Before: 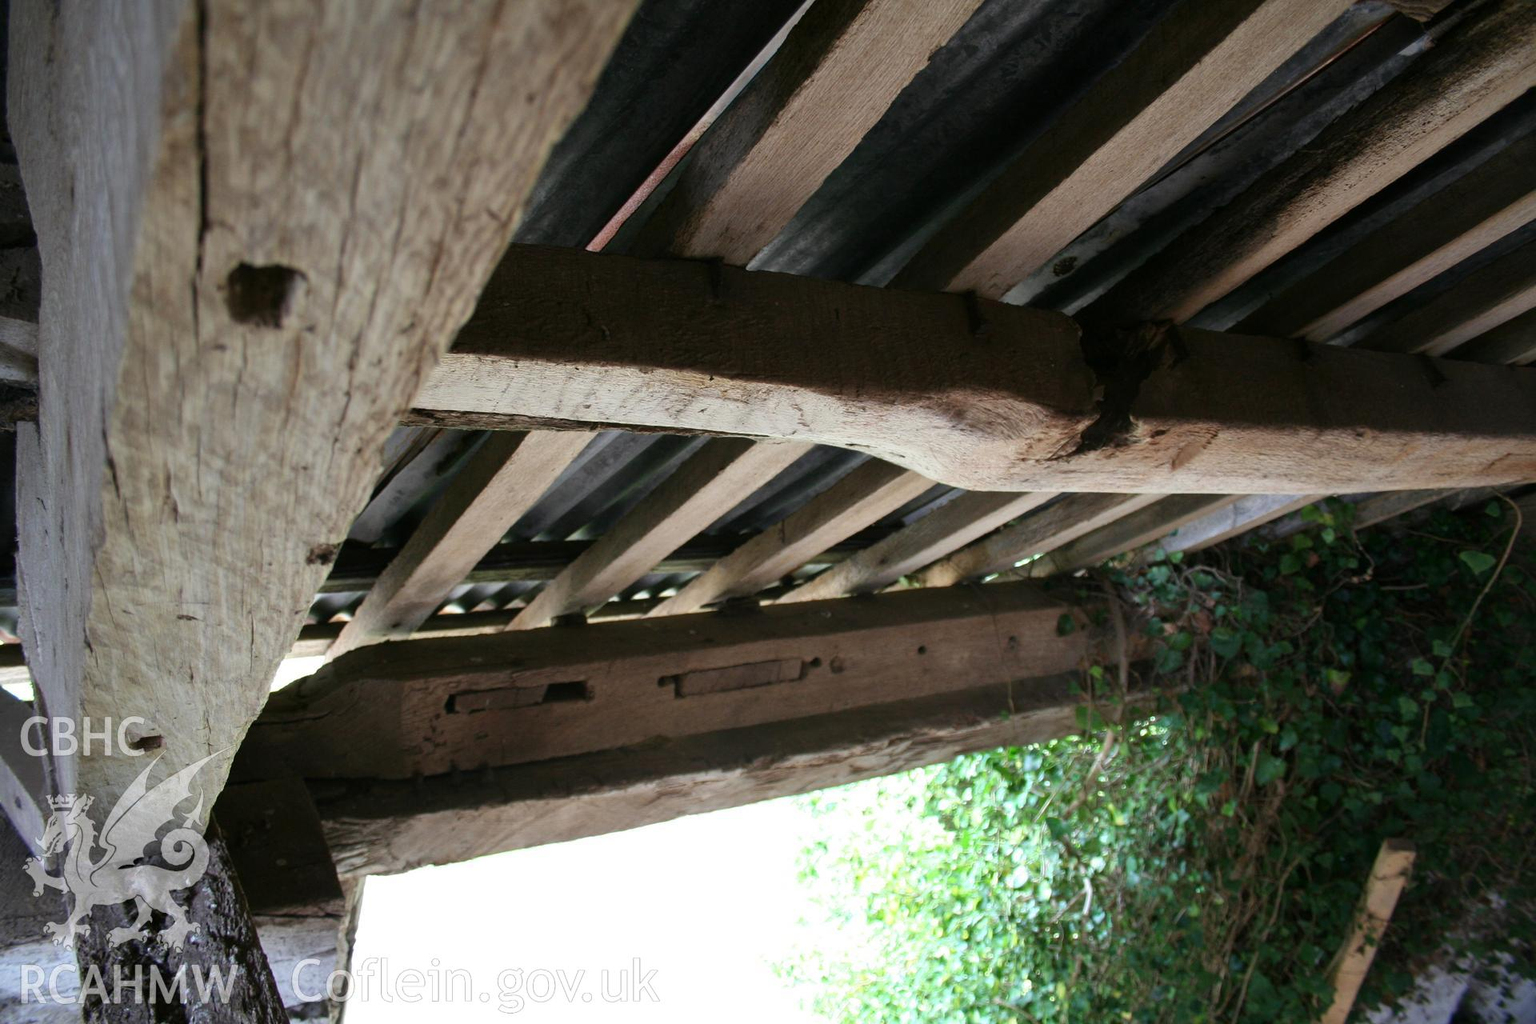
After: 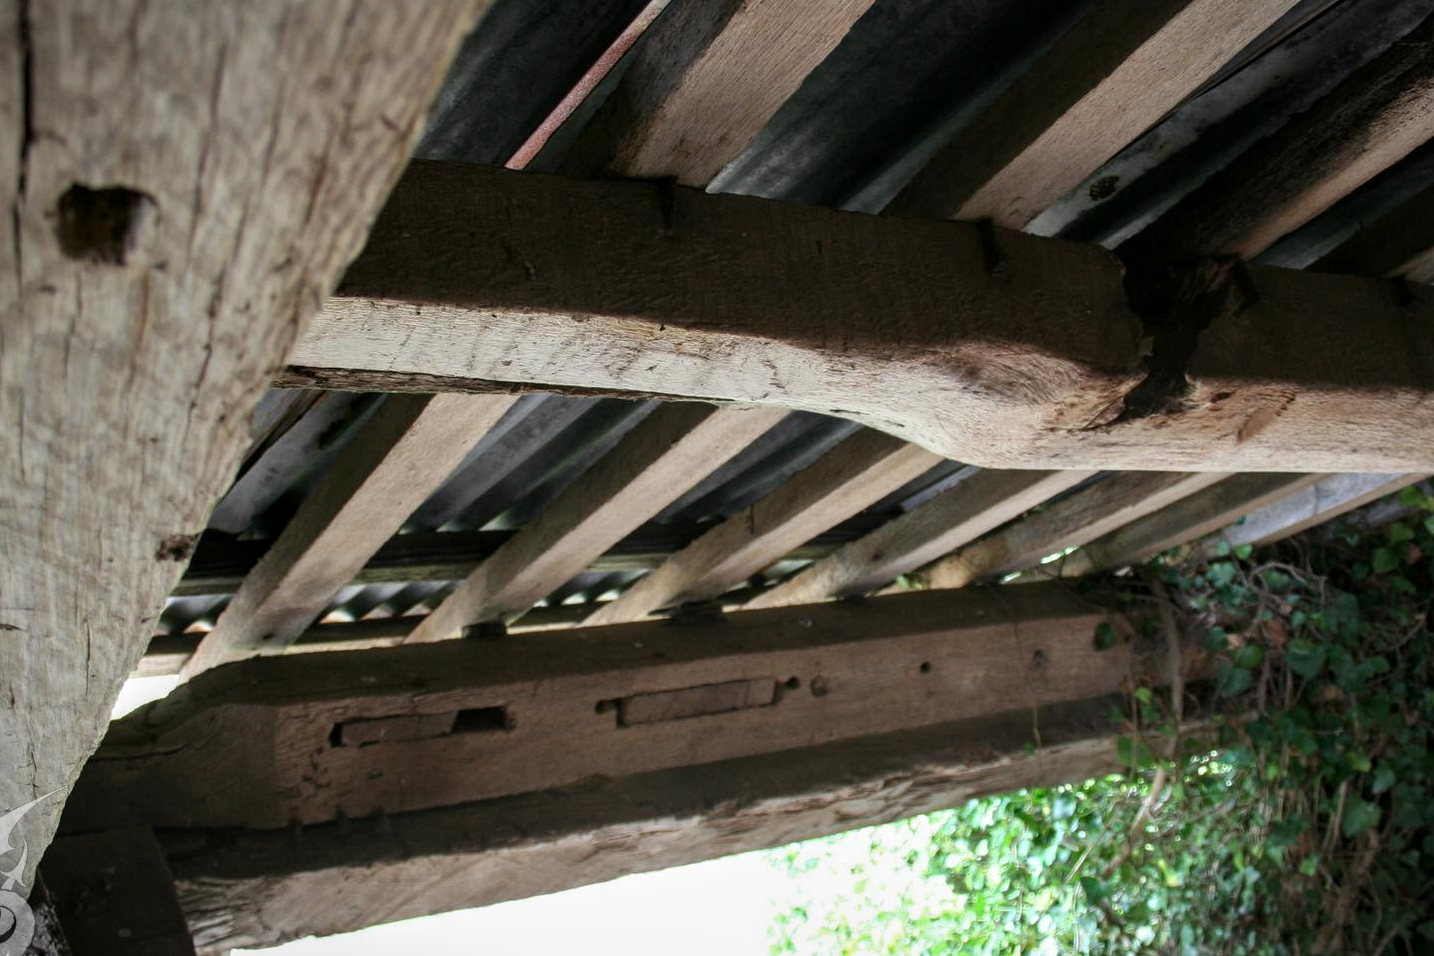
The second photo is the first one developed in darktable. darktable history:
crop and rotate: left 11.831%, top 11.346%, right 13.429%, bottom 13.899%
local contrast: on, module defaults
vignetting: fall-off start 100%, brightness -0.282, width/height ratio 1.31
